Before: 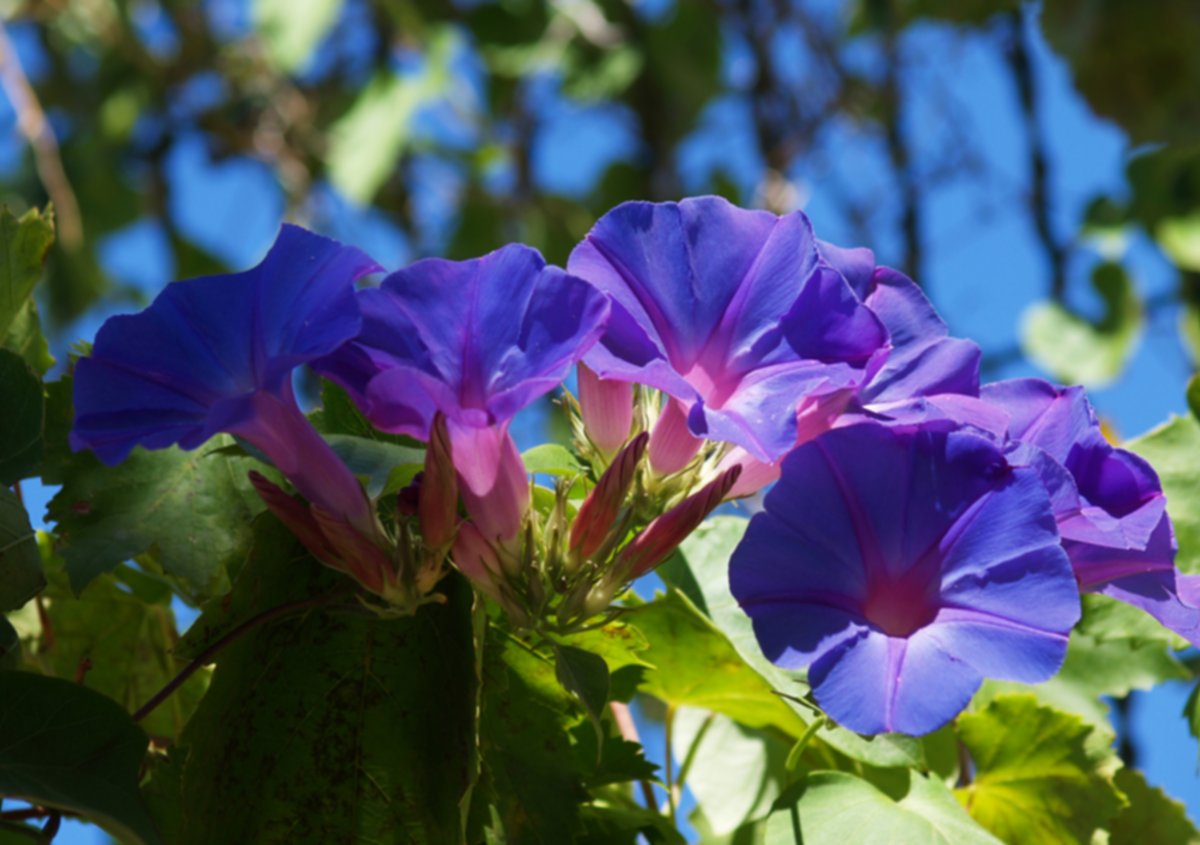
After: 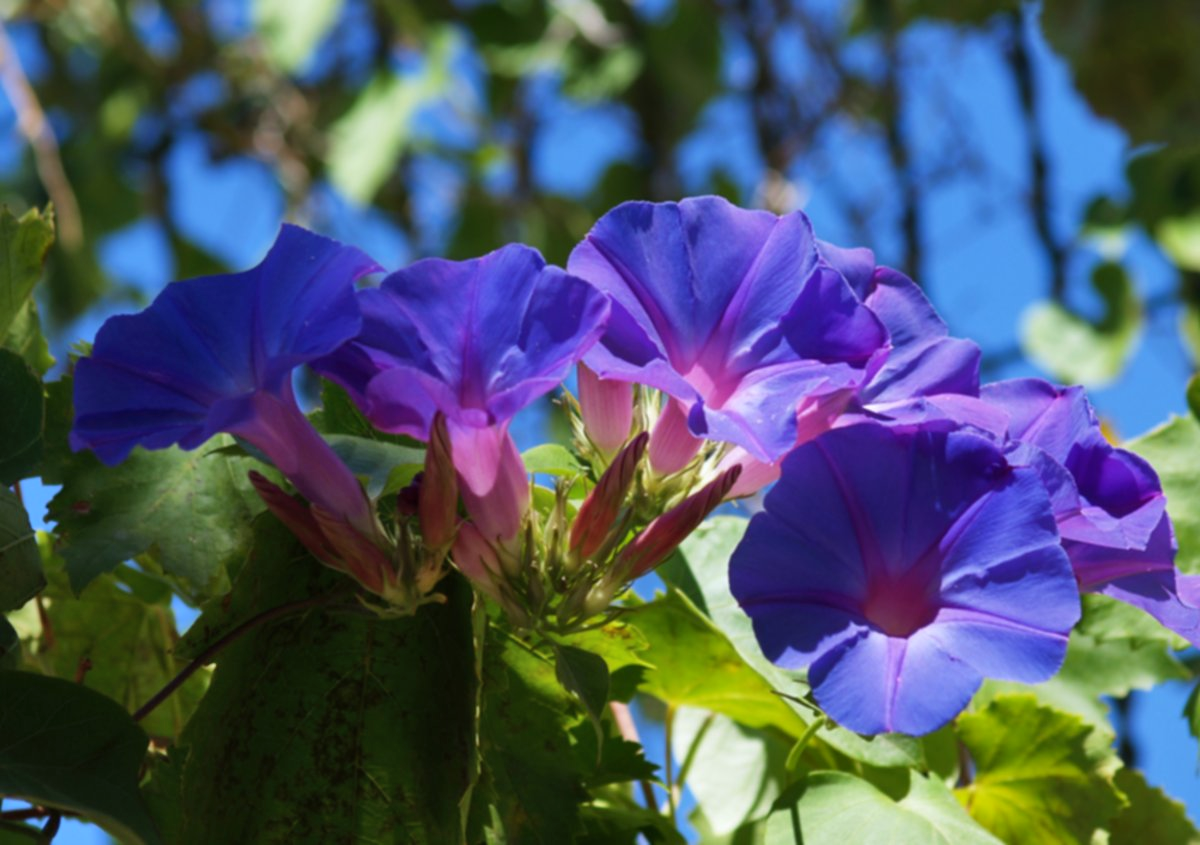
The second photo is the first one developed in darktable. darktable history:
shadows and highlights: shadows 35, highlights -35, soften with gaussian
white balance: red 0.983, blue 1.036
